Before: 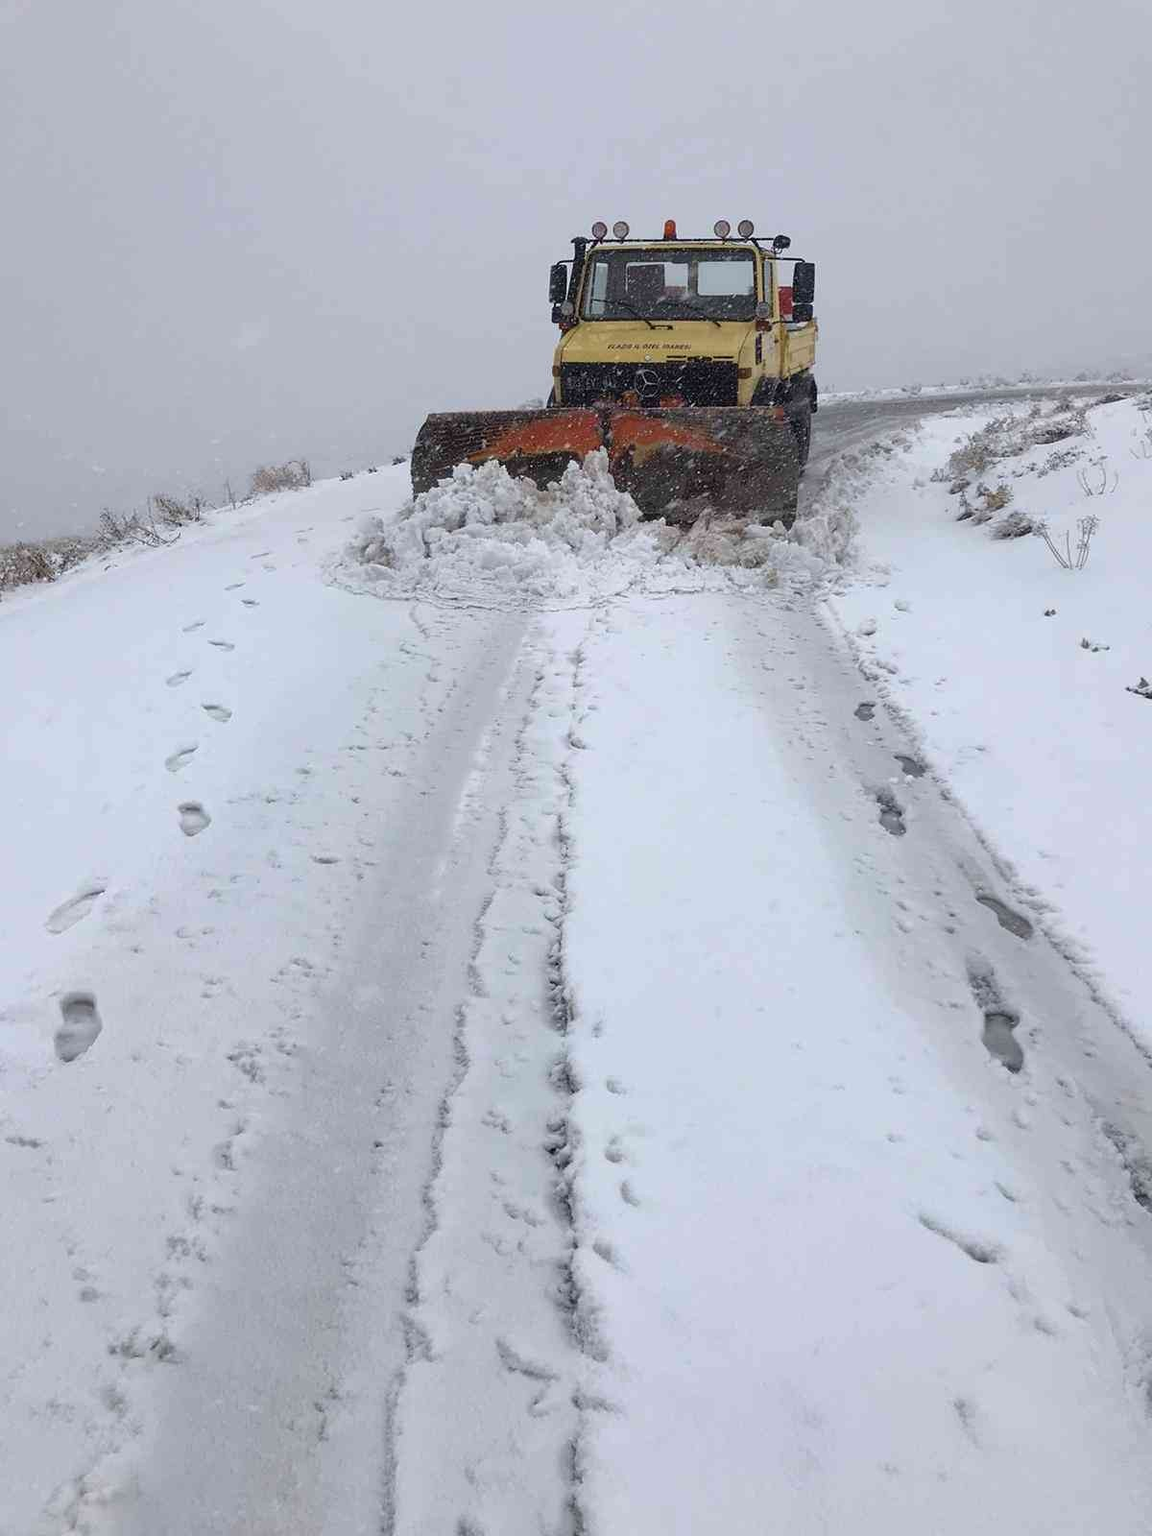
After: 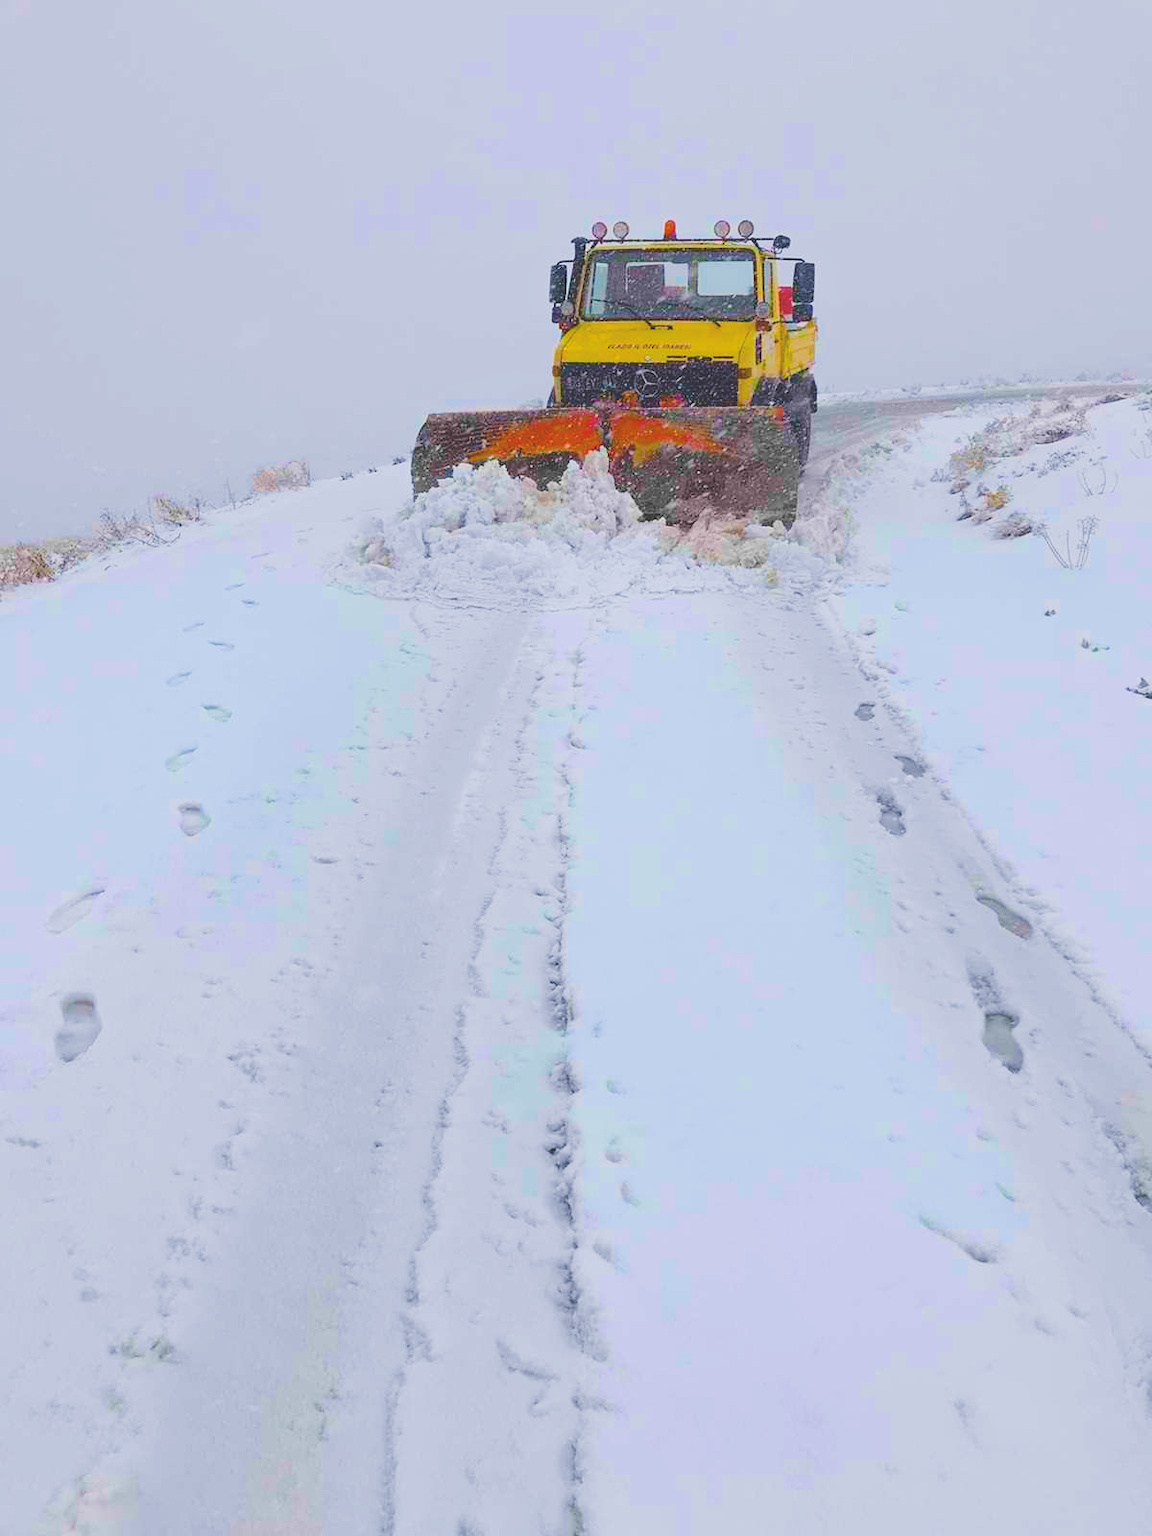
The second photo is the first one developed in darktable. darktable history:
color balance rgb: linear chroma grading › global chroma 42%, perceptual saturation grading › global saturation 42%, perceptual brilliance grading › global brilliance 25%, global vibrance 33%
local contrast: detail 70%
filmic rgb: black relative exposure -7.65 EV, white relative exposure 4.56 EV, hardness 3.61
